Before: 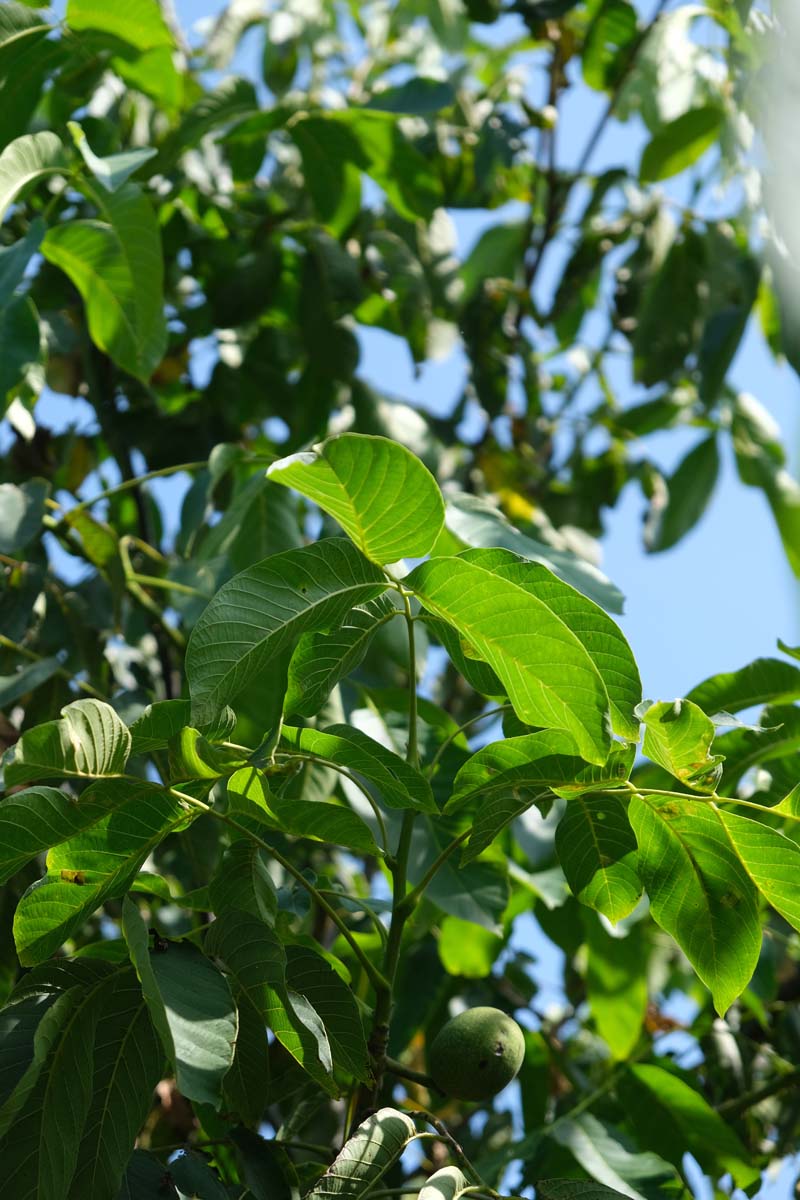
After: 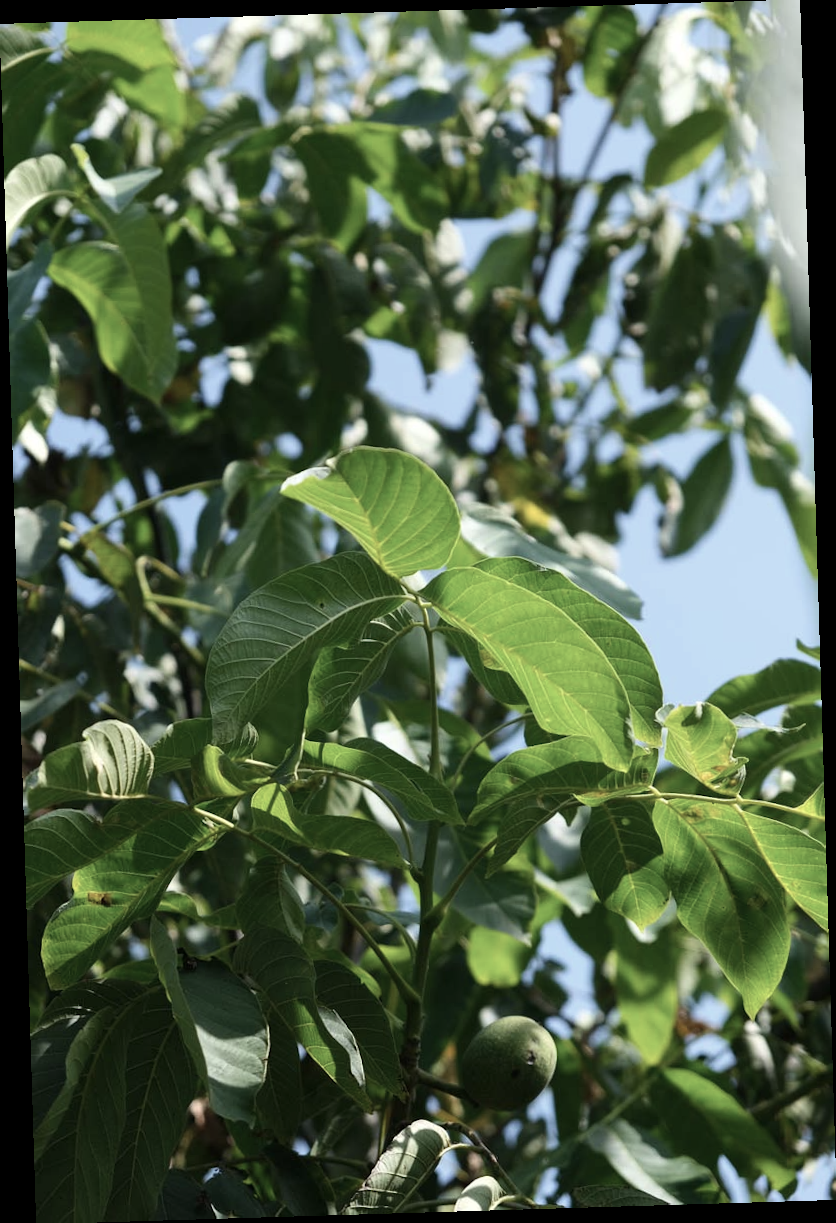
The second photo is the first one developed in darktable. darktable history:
contrast brightness saturation: contrast 0.1, saturation -0.36
rotate and perspective: rotation -1.75°, automatic cropping off
